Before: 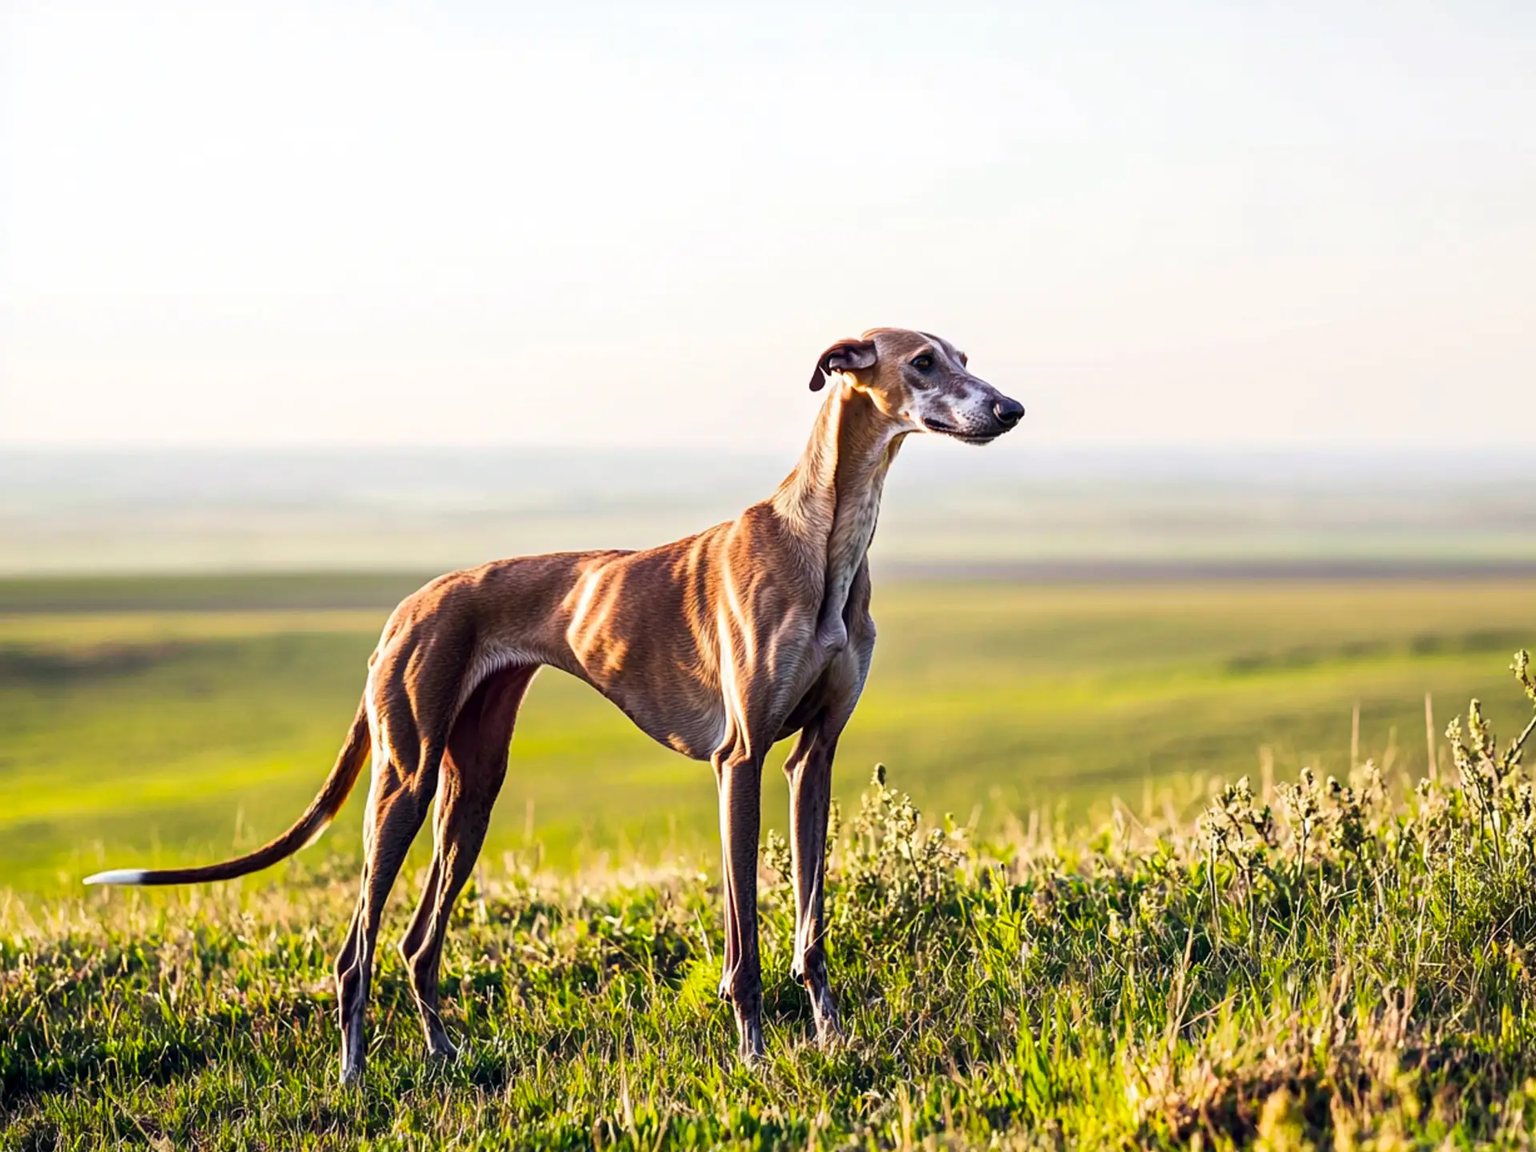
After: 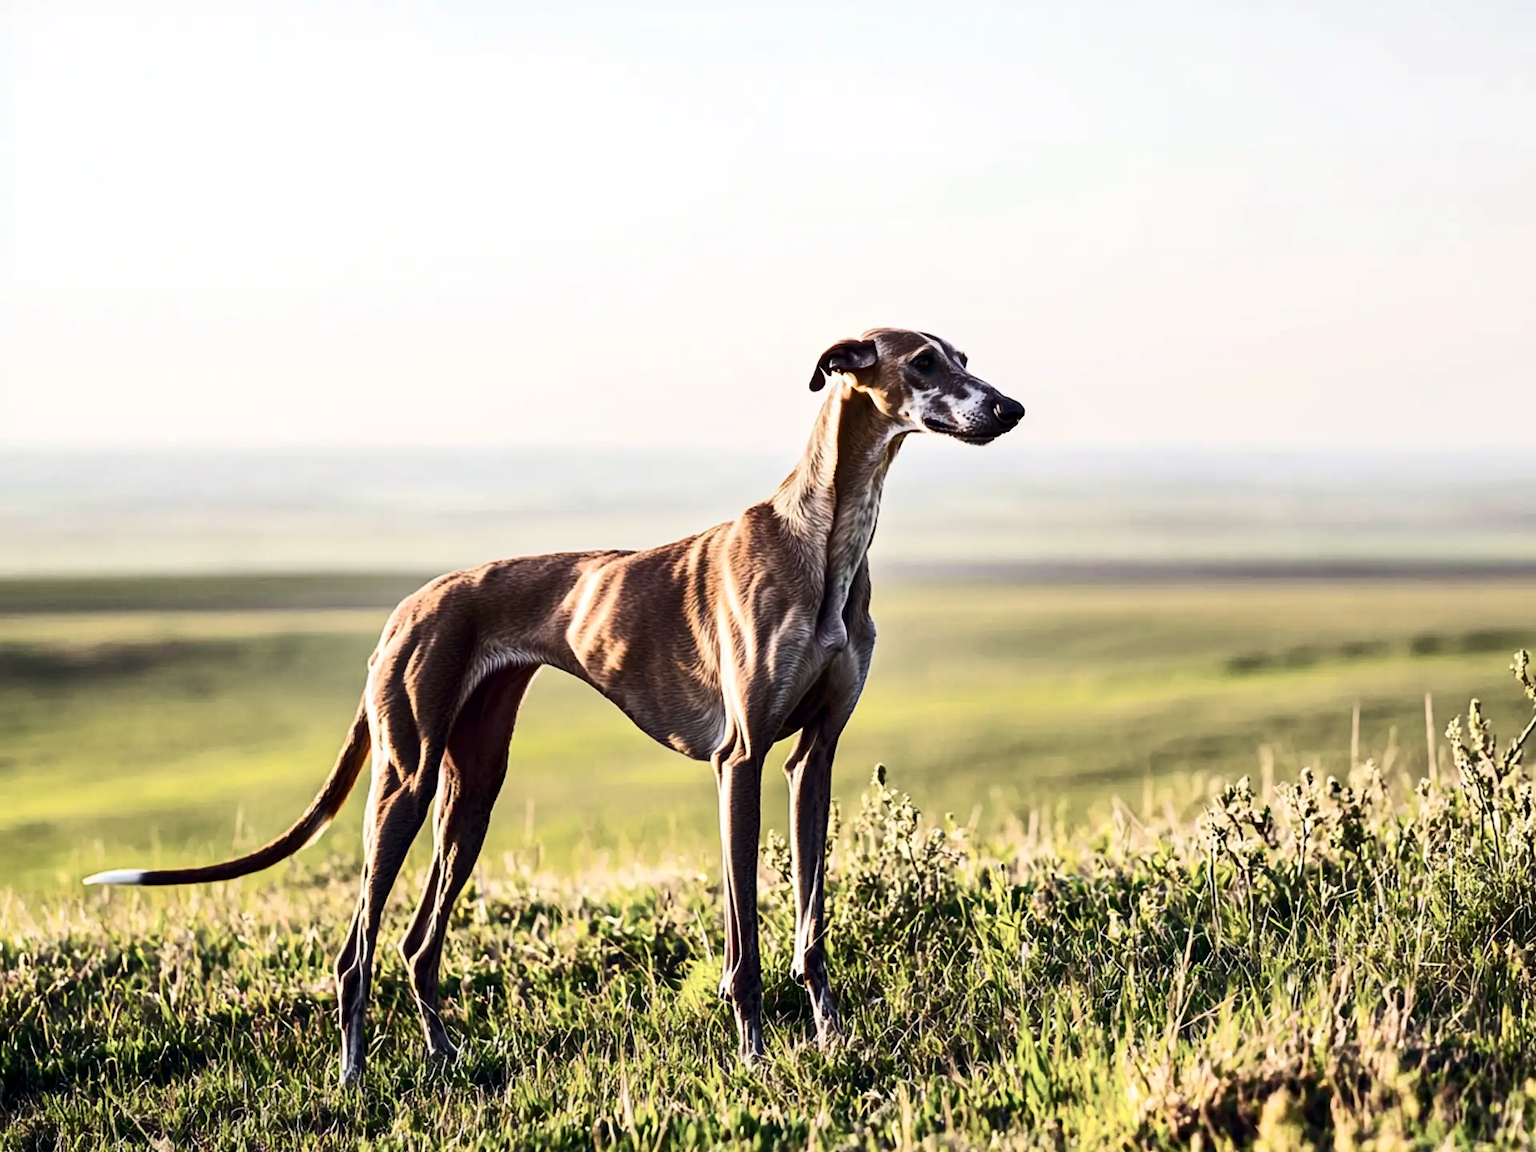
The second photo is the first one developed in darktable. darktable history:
shadows and highlights: radius 132.52, soften with gaussian
contrast brightness saturation: contrast 0.248, saturation -0.321
